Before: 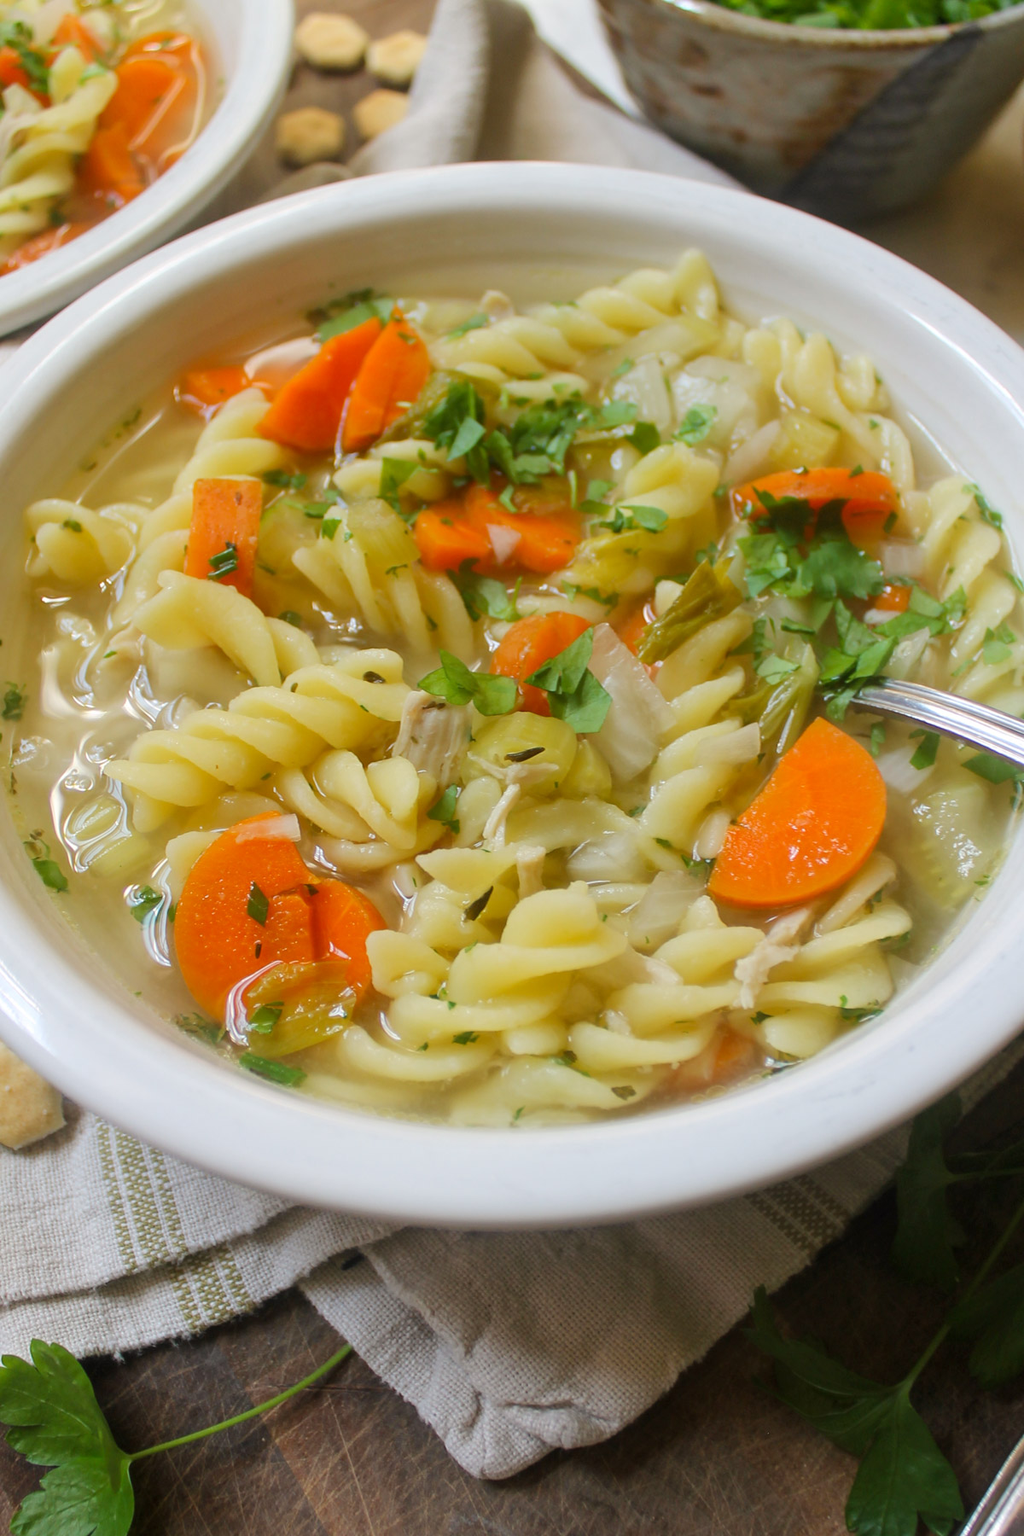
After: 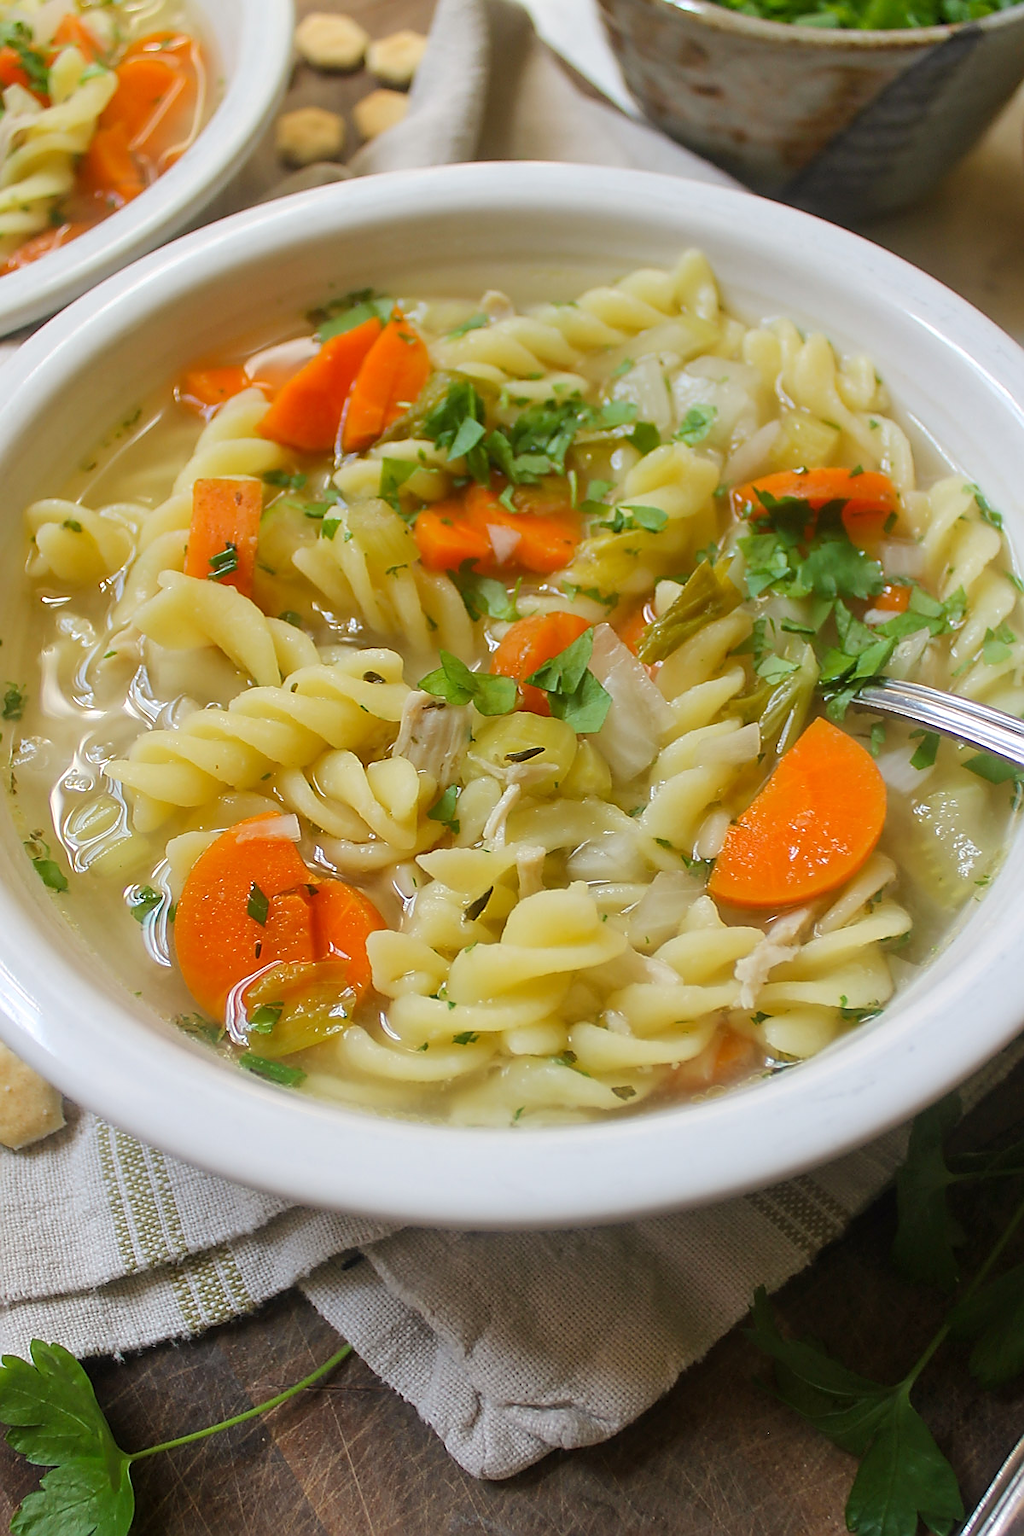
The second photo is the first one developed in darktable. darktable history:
sharpen: radius 1.364, amount 1.254, threshold 0.61
